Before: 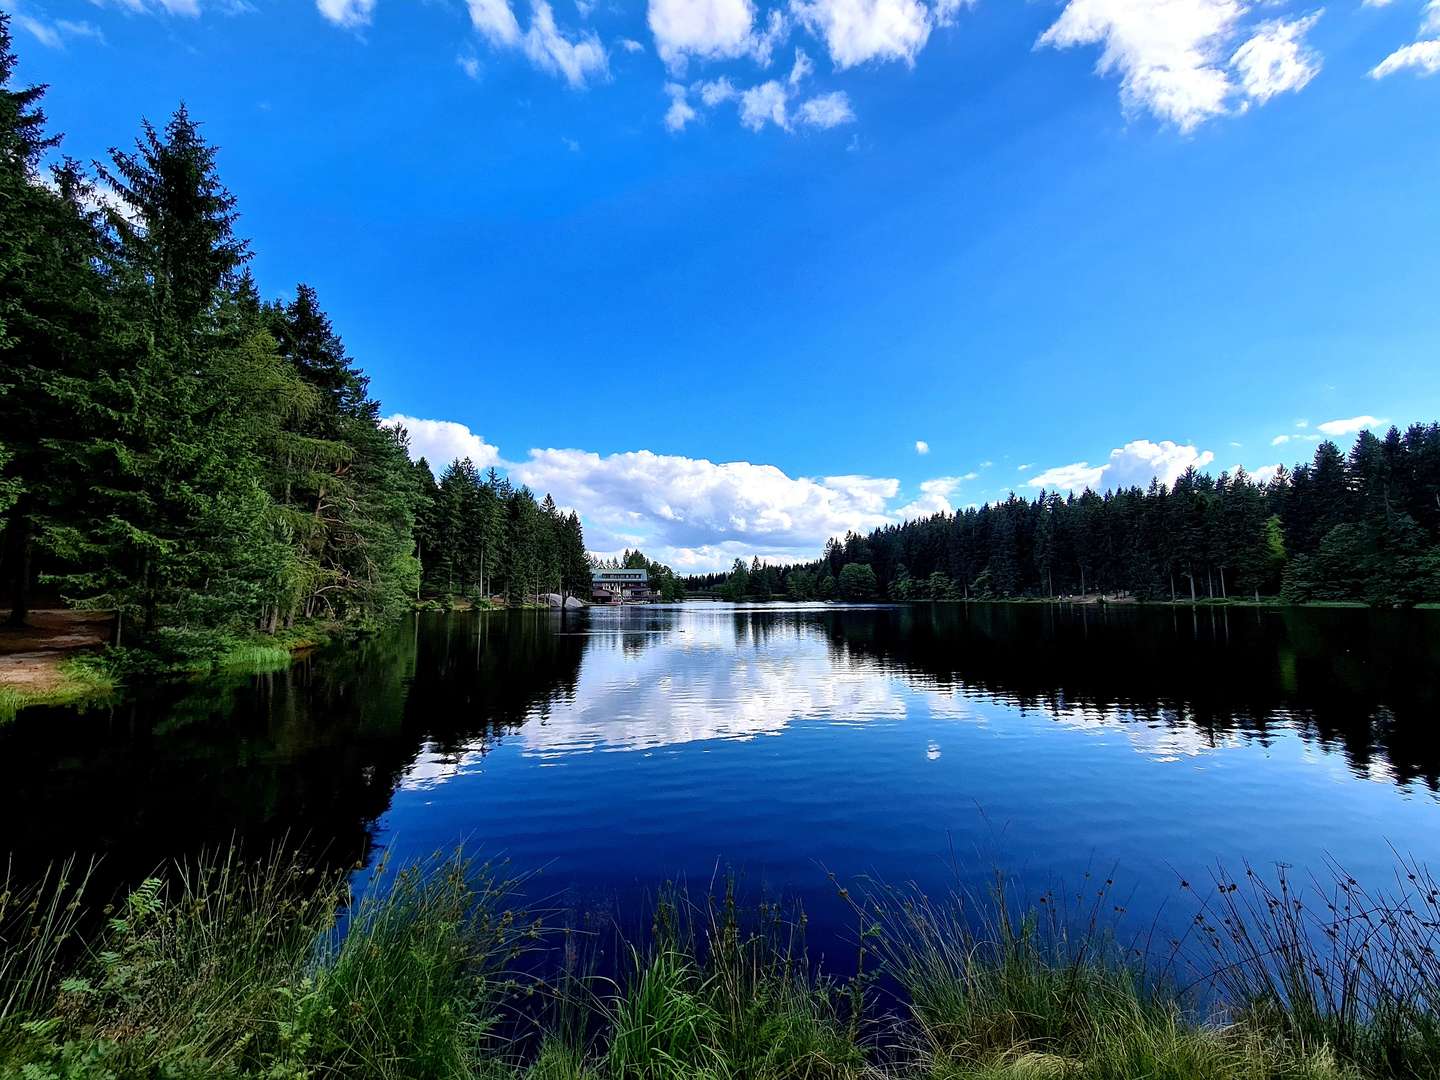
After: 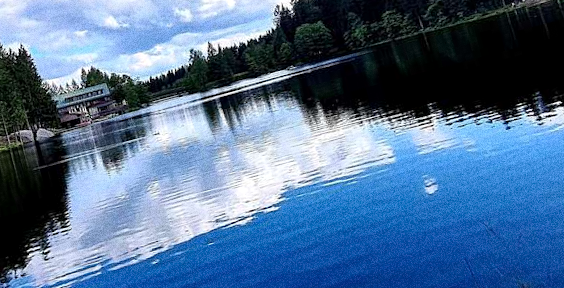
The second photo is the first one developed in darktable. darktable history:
rotate and perspective: rotation -14.8°, crop left 0.1, crop right 0.903, crop top 0.25, crop bottom 0.748
local contrast: mode bilateral grid, contrast 20, coarseness 50, detail 120%, midtone range 0.2
crop: left 37.221%, top 45.169%, right 20.63%, bottom 13.777%
grain: coarseness 0.09 ISO, strength 40%
